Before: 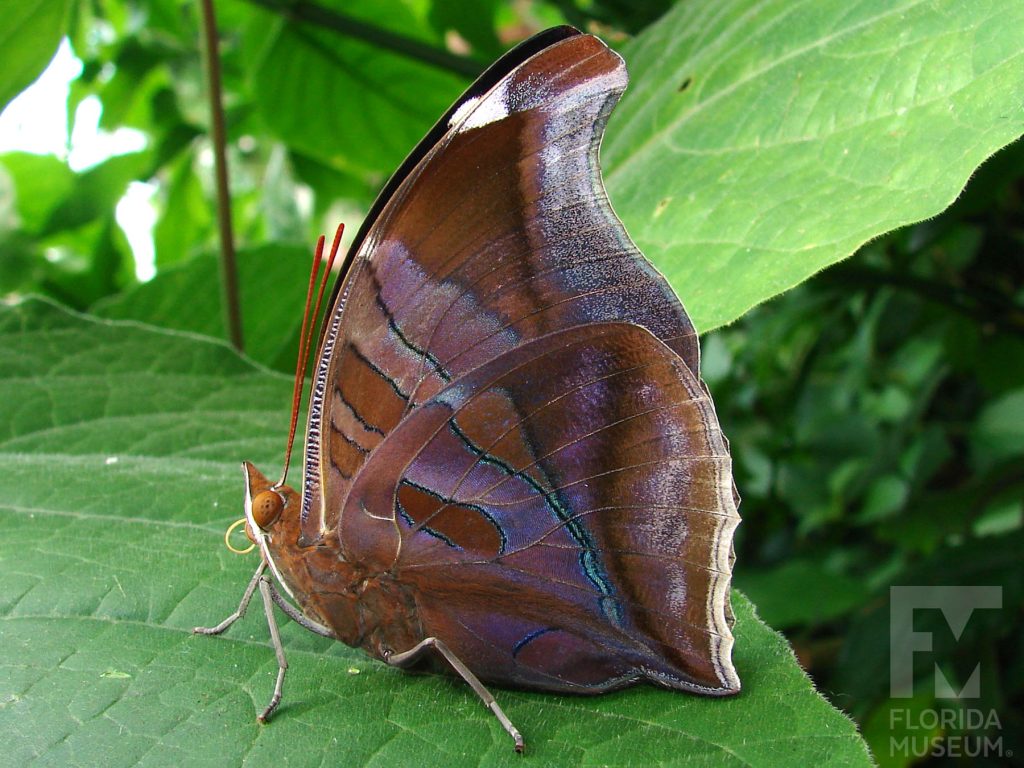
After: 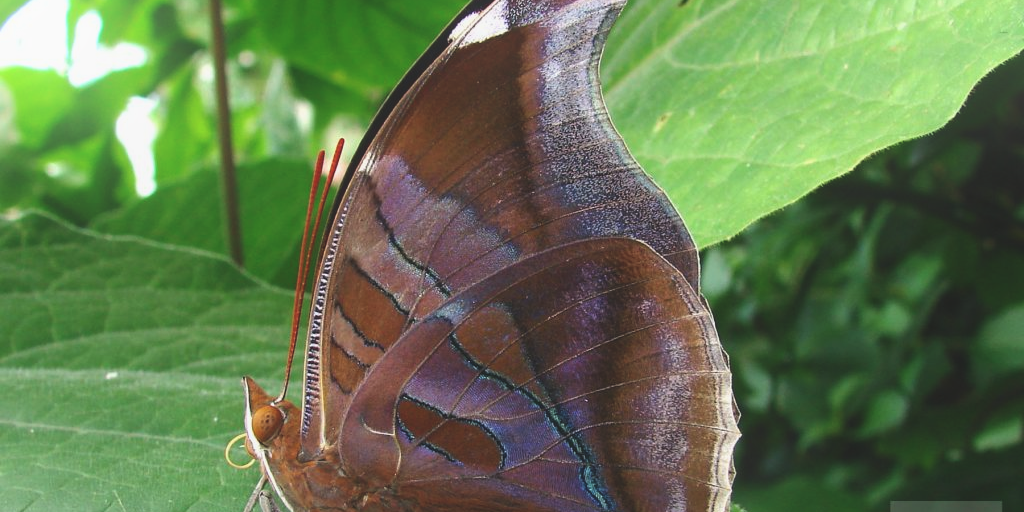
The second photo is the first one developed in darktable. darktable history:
exposure: black level correction -0.015, exposure -0.125 EV, compensate highlight preservation false
bloom: size 16%, threshold 98%, strength 20%
white balance: red 1, blue 1
crop: top 11.166%, bottom 22.168%
